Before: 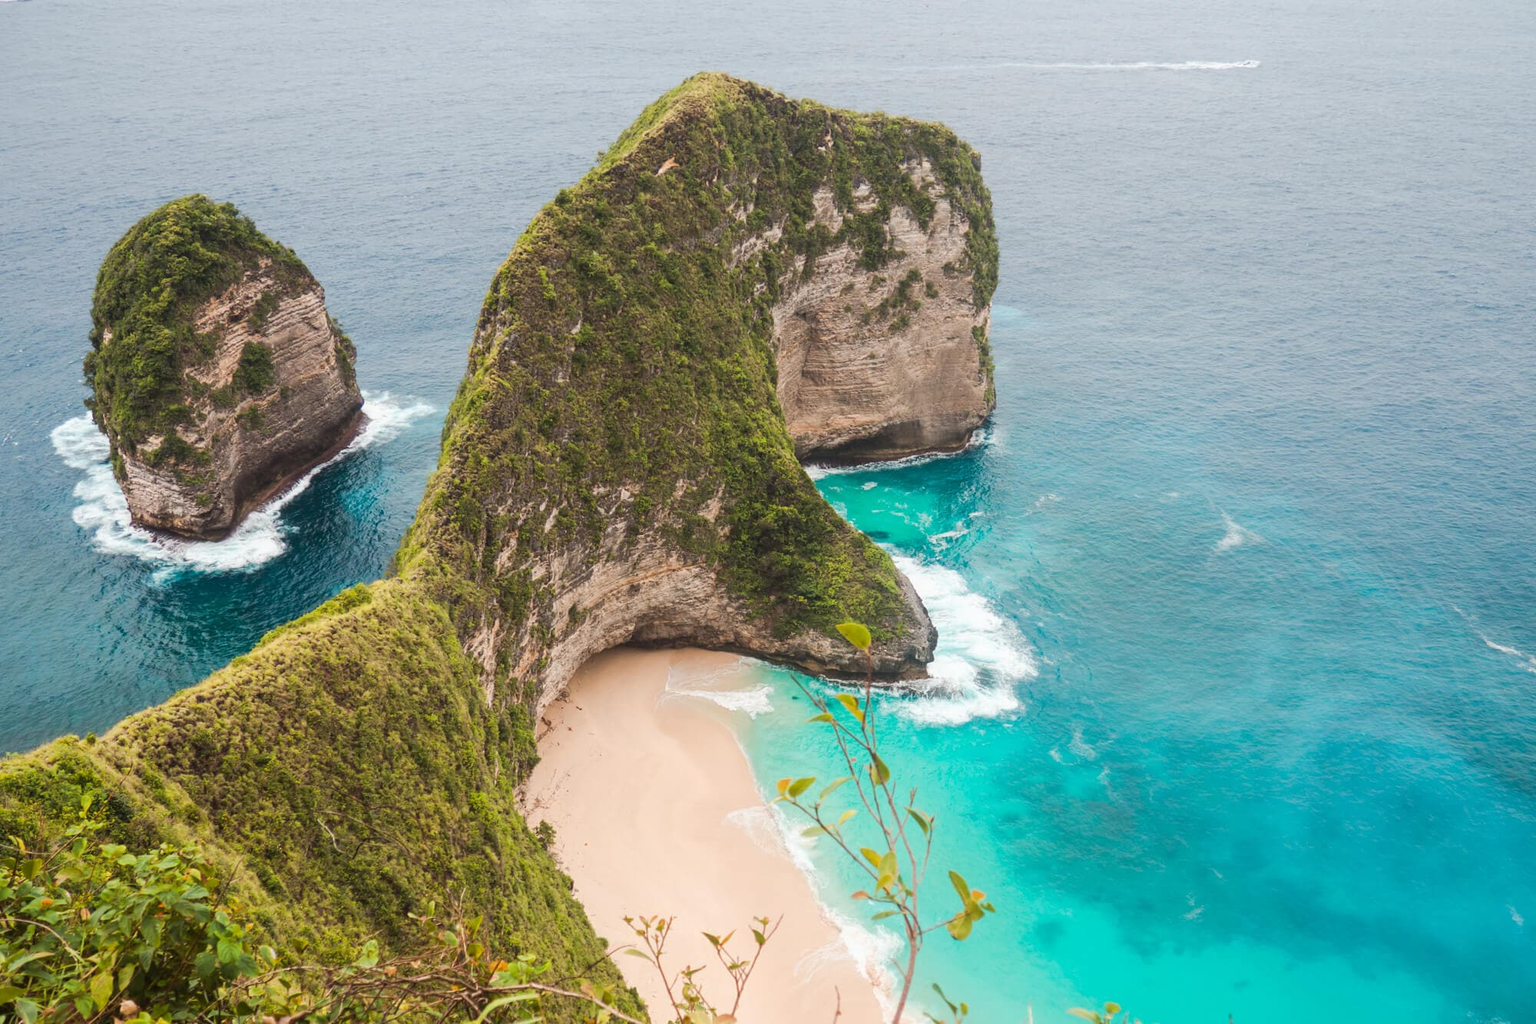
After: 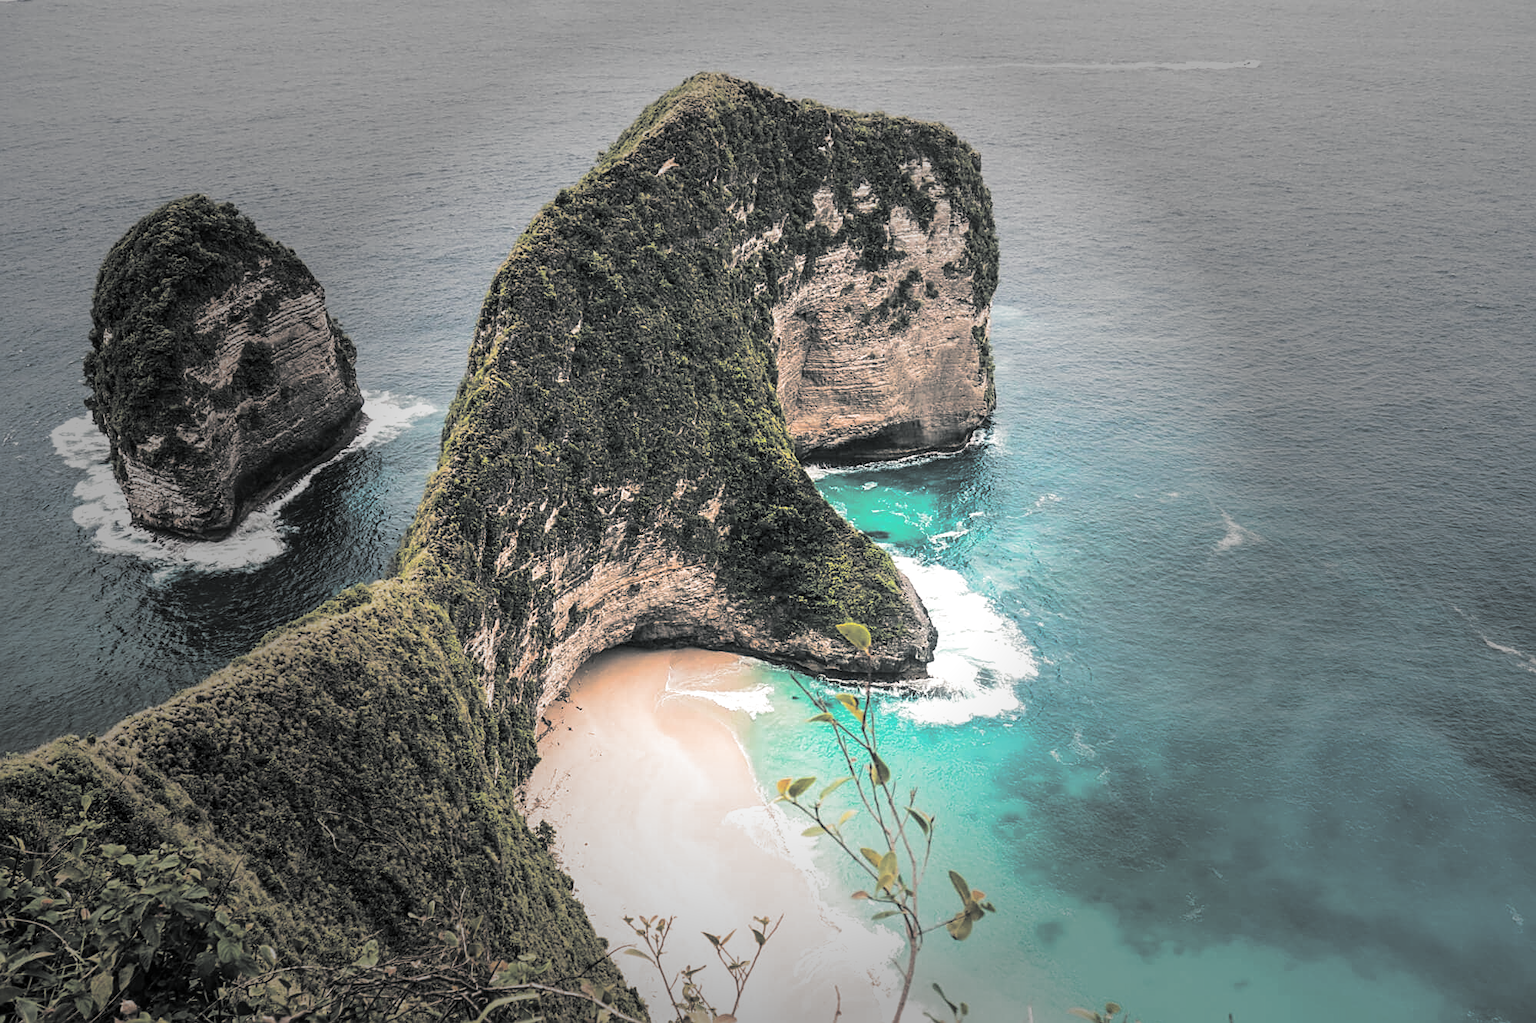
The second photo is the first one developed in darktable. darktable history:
split-toning: shadows › hue 190.8°, shadows › saturation 0.05, highlights › hue 54°, highlights › saturation 0.05, compress 0%
local contrast: on, module defaults
exposure: black level correction 0.005, exposure 0.001 EV, compensate highlight preservation false
vignetting: fall-off start 31.28%, fall-off radius 34.64%, brightness -0.575
sharpen: on, module defaults
tone equalizer: -8 EV -0.417 EV, -7 EV -0.389 EV, -6 EV -0.333 EV, -5 EV -0.222 EV, -3 EV 0.222 EV, -2 EV 0.333 EV, -1 EV 0.389 EV, +0 EV 0.417 EV, edges refinement/feathering 500, mask exposure compensation -1.57 EV, preserve details no
color balance rgb: shadows lift › hue 87.51°, highlights gain › chroma 1.62%, highlights gain › hue 55.1°, global offset › chroma 0.1%, global offset › hue 253.66°, linear chroma grading › global chroma 0.5%
